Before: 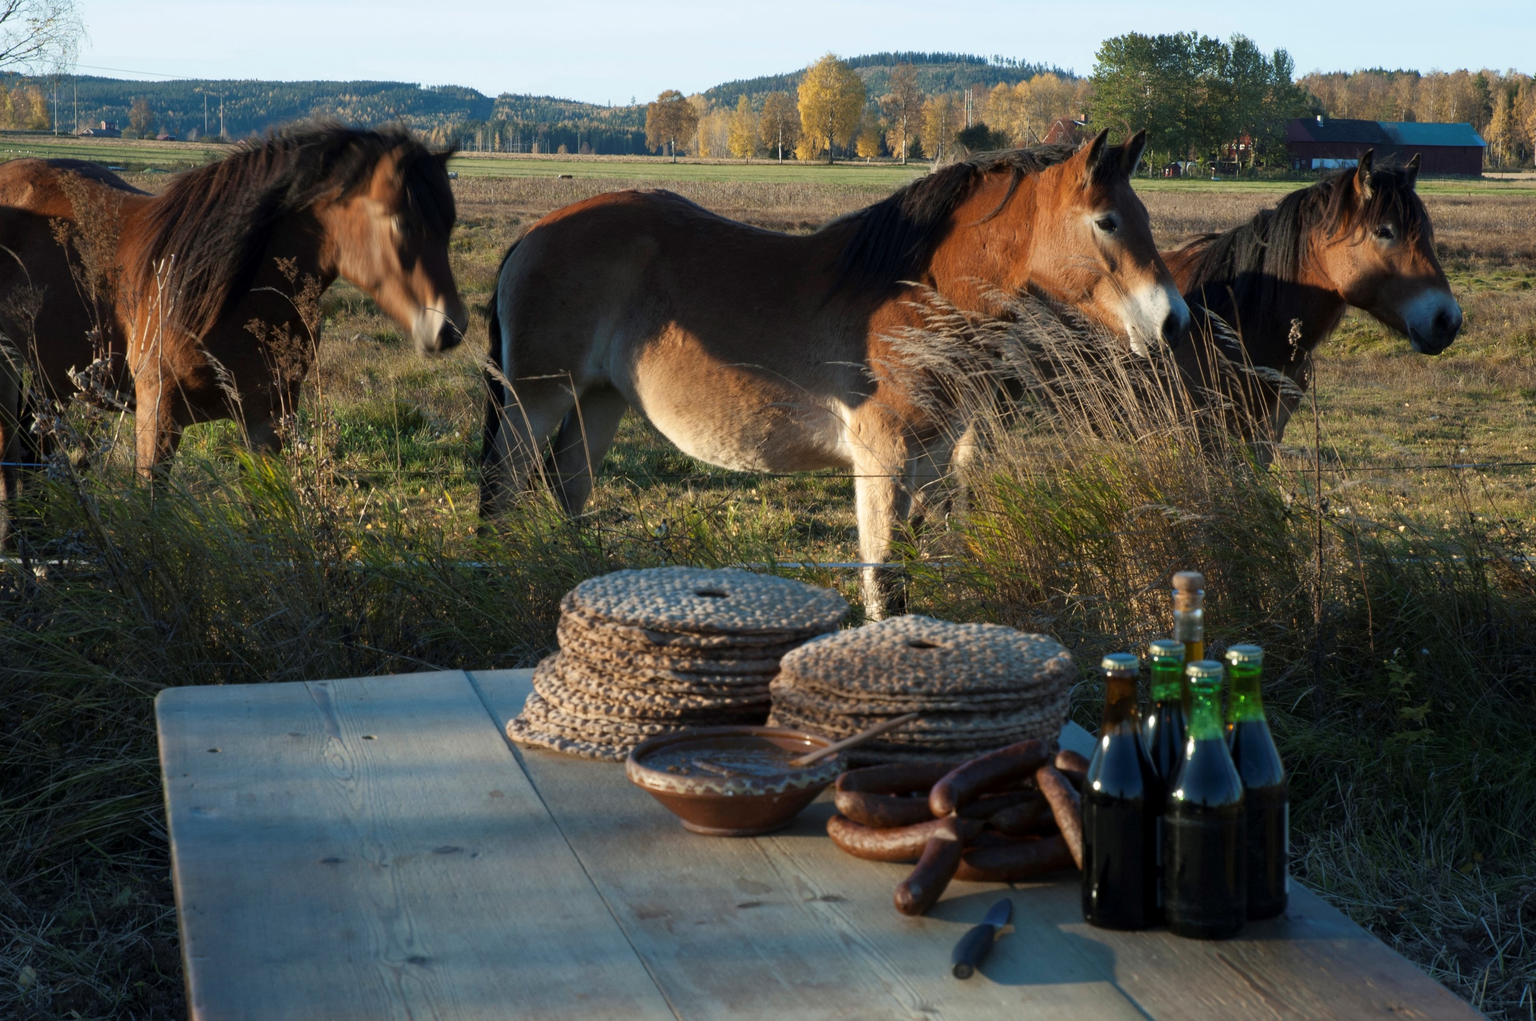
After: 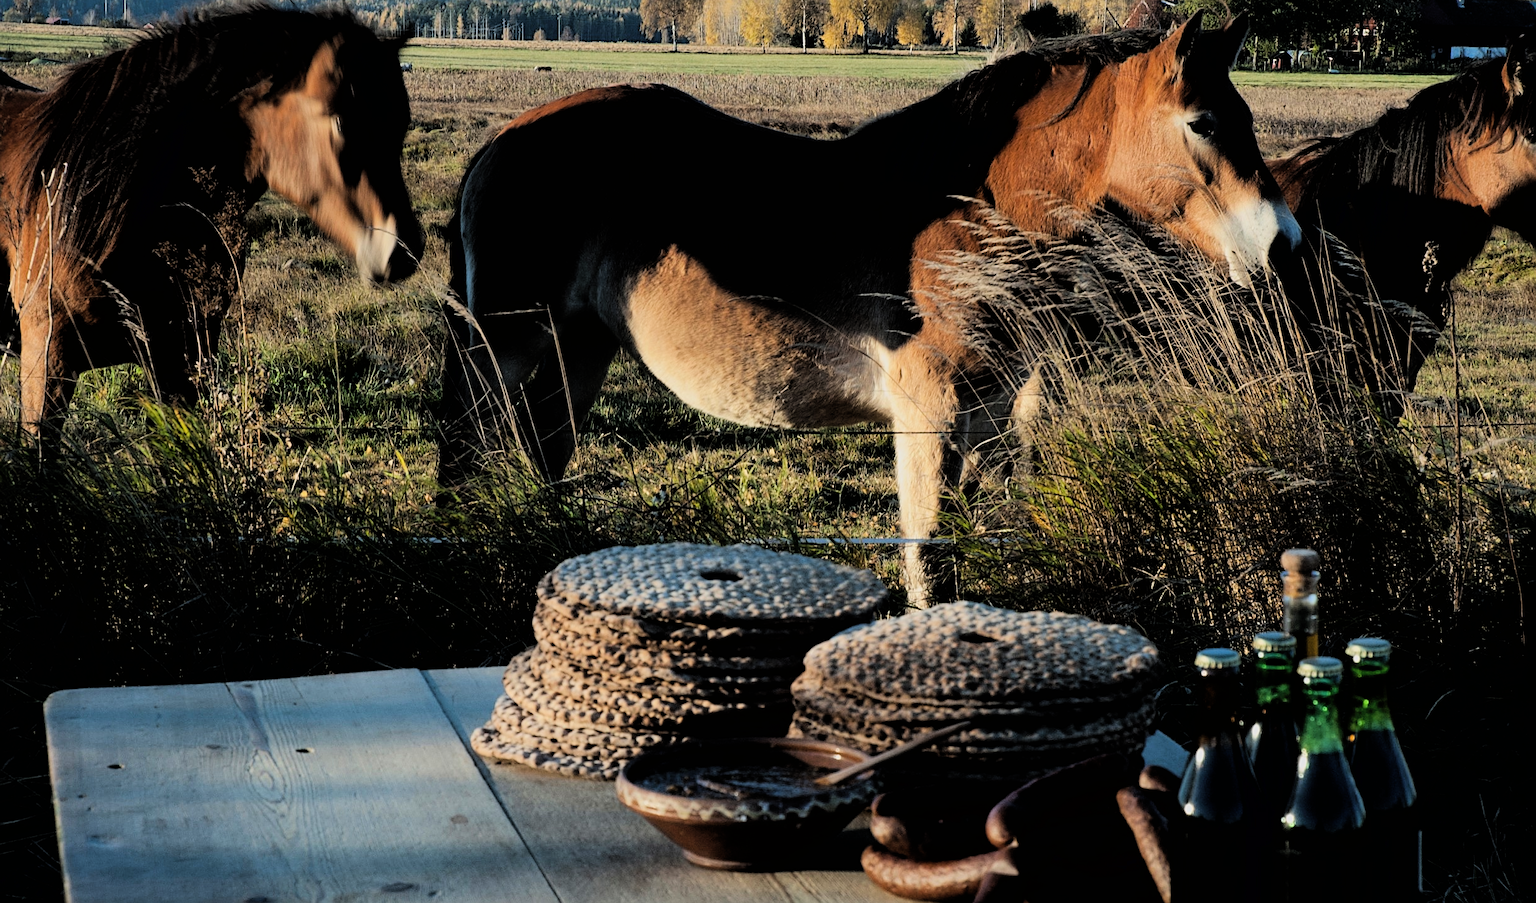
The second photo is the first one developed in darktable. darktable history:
filmic rgb: black relative exposure -4.13 EV, white relative exposure 5.14 EV, hardness 2.11, contrast 1.181, color science v6 (2022)
crop: left 7.777%, top 11.801%, right 9.971%, bottom 15.435%
tone equalizer: -8 EV -0.739 EV, -7 EV -0.689 EV, -6 EV -0.569 EV, -5 EV -0.386 EV, -3 EV 0.393 EV, -2 EV 0.6 EV, -1 EV 0.699 EV, +0 EV 0.725 EV, edges refinement/feathering 500, mask exposure compensation -1.57 EV, preserve details no
shadows and highlights: shadows 26, highlights -25.09
sharpen: on, module defaults
